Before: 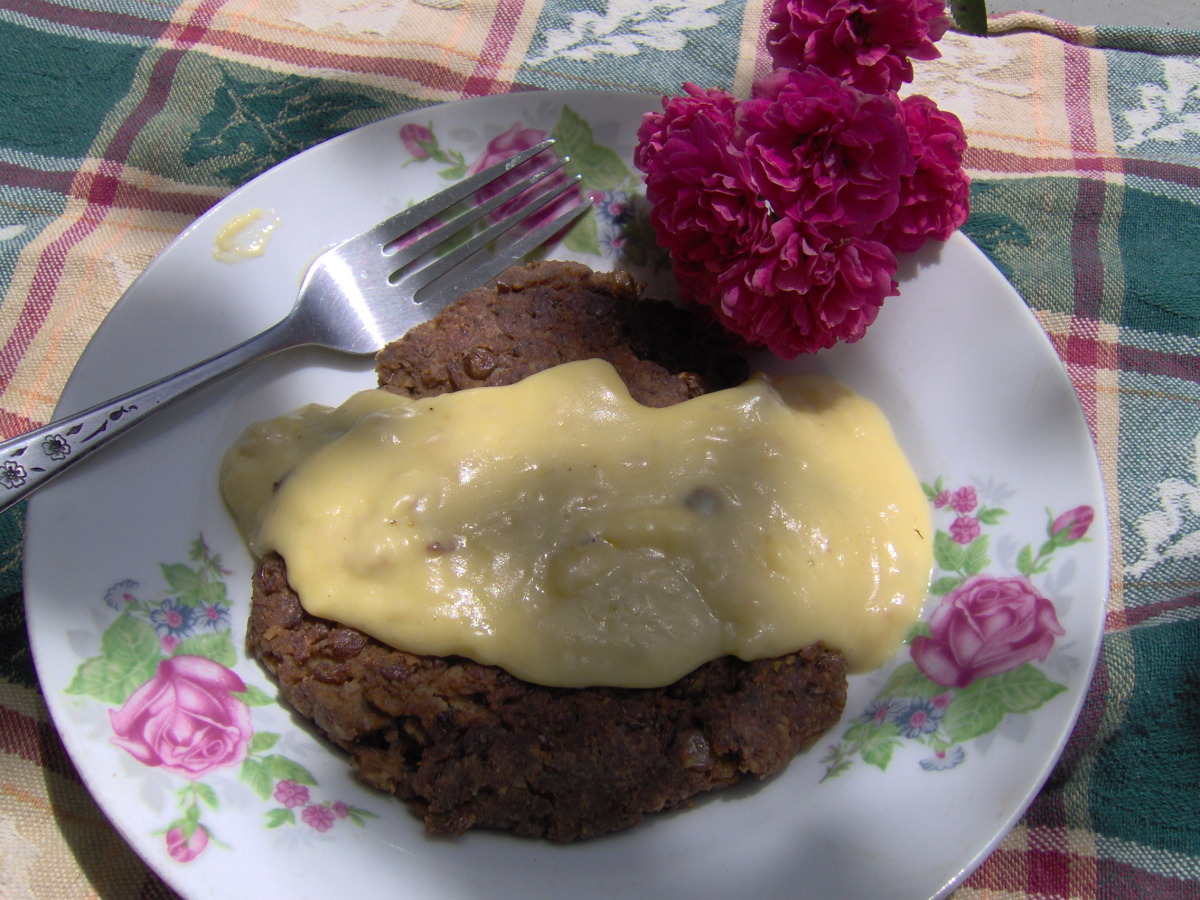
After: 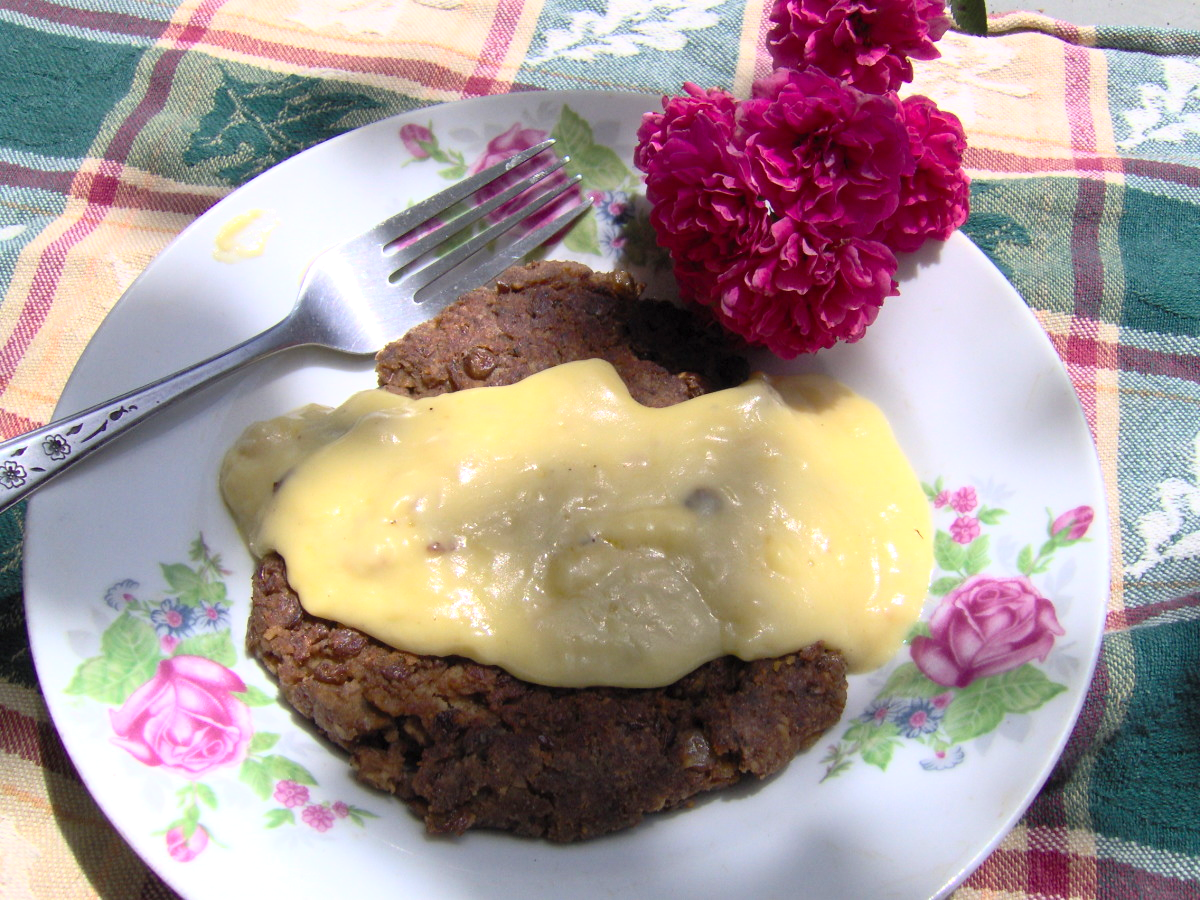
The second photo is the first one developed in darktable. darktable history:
exposure: black level correction 0.001, exposure 0.499 EV, compensate highlight preservation false
contrast brightness saturation: contrast 0.205, brightness 0.143, saturation 0.139
